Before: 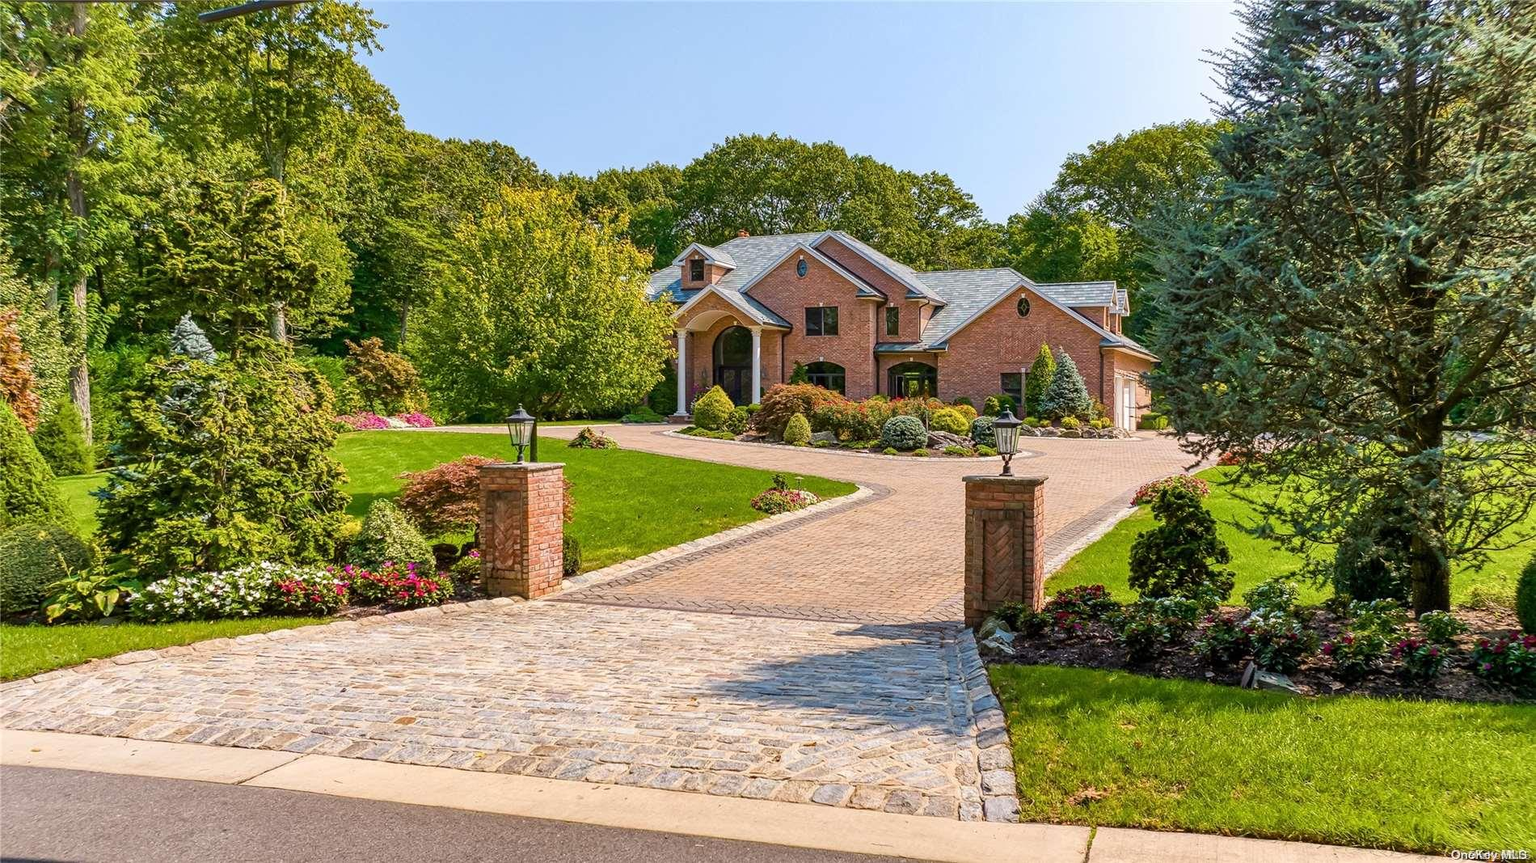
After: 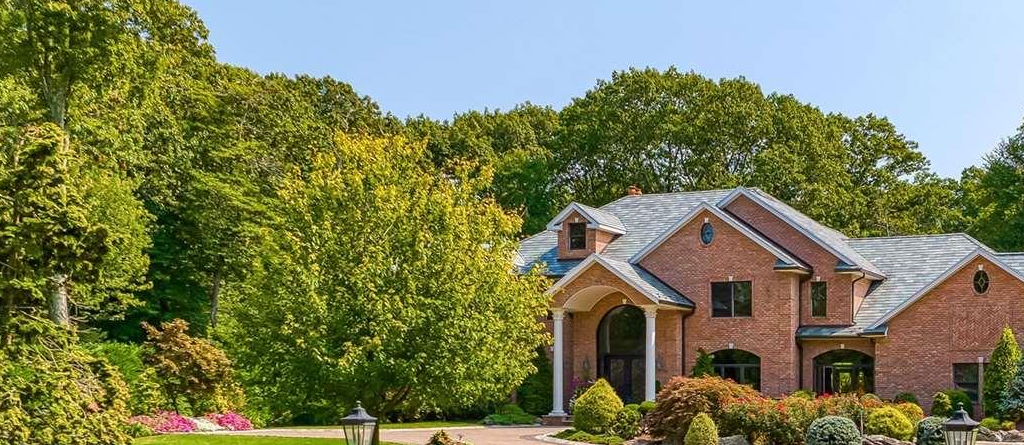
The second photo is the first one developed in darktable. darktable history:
crop: left 15.007%, top 9.225%, right 30.629%, bottom 48.678%
